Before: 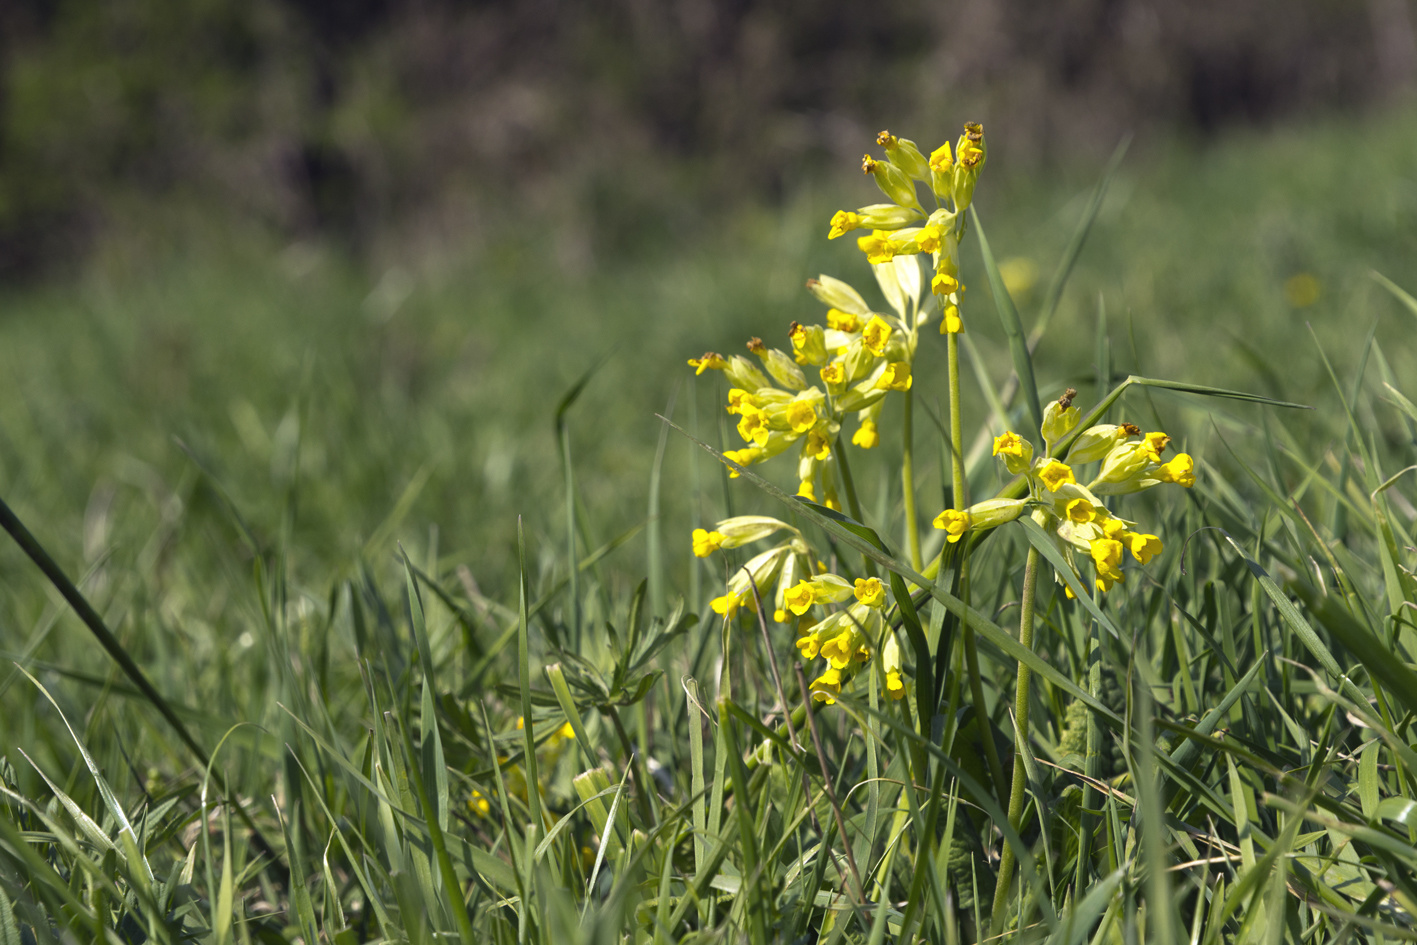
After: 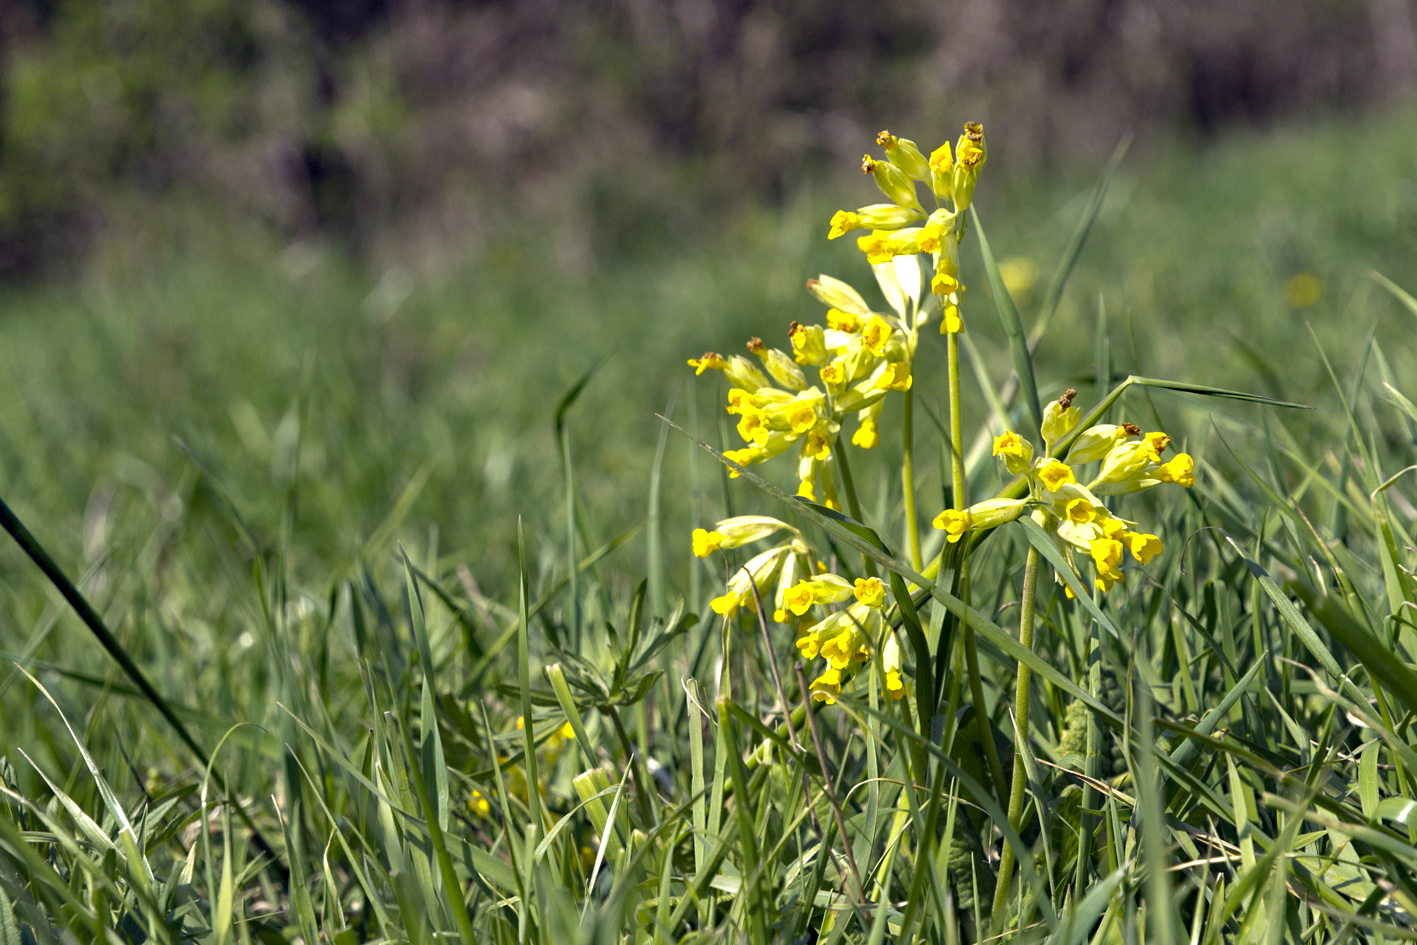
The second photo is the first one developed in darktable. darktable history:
exposure: black level correction 0.004, exposure 0.419 EV, compensate highlight preservation false
shadows and highlights: low approximation 0.01, soften with gaussian
haze removal: compatibility mode true, adaptive false
